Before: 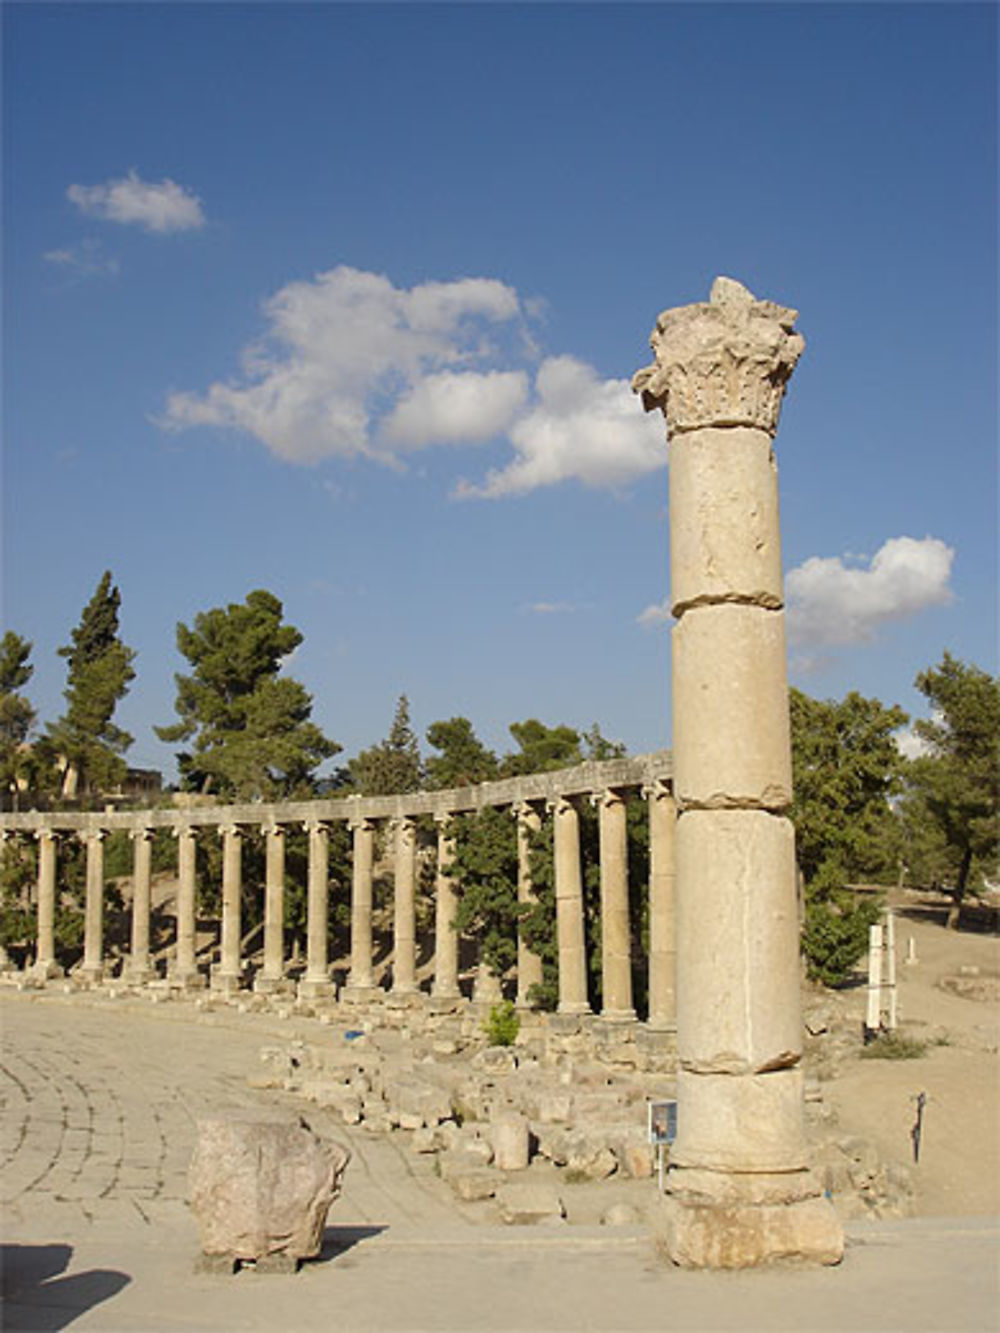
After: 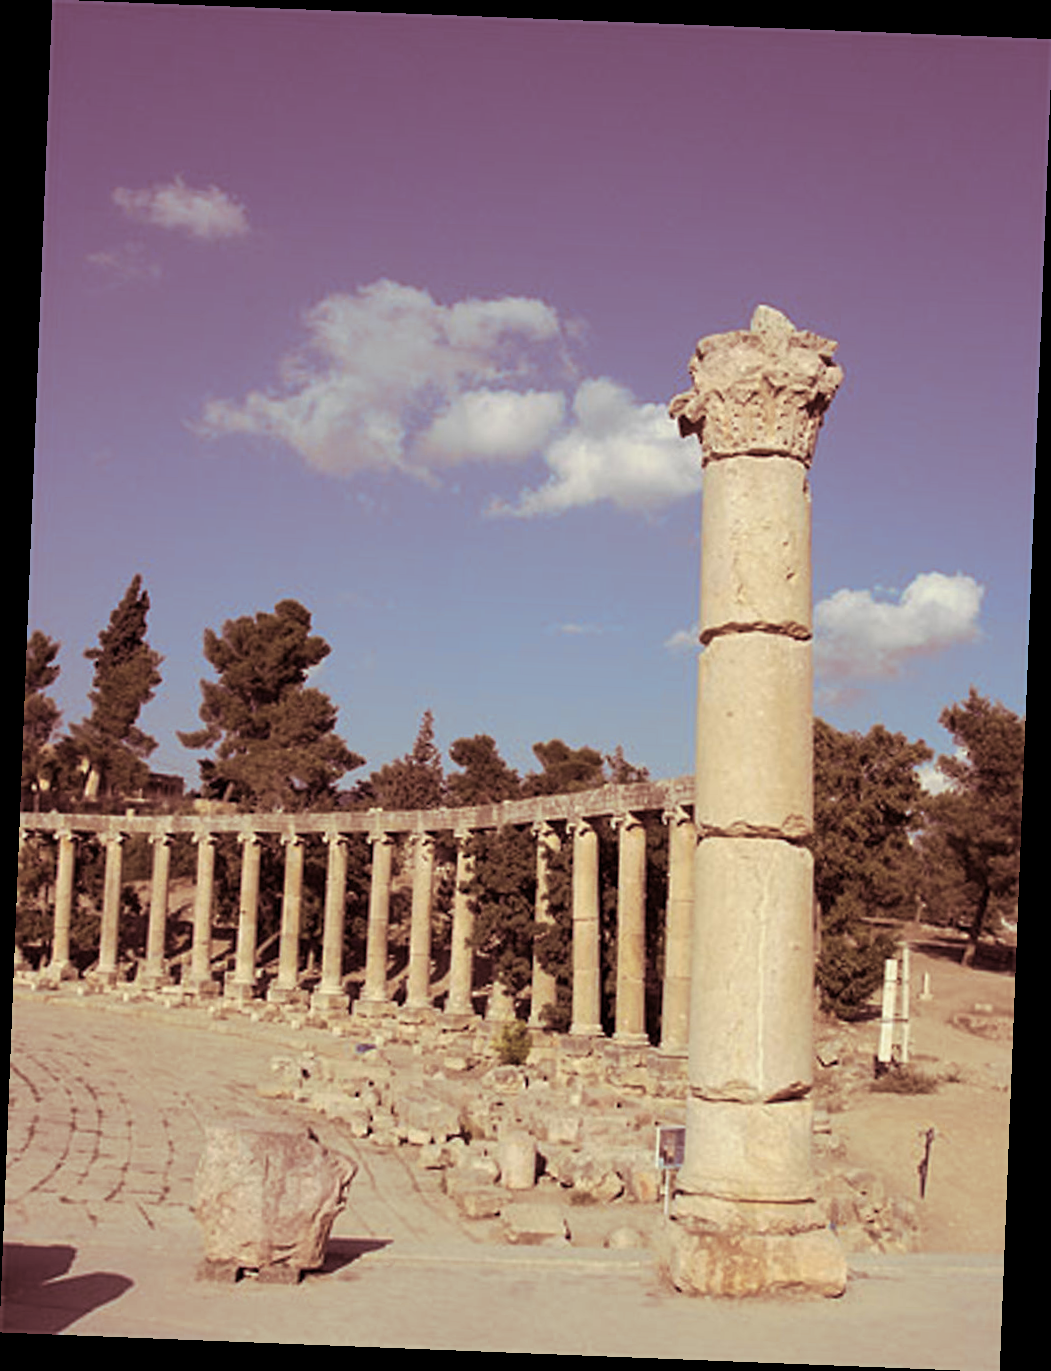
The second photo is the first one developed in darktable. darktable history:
exposure: black level correction 0.001, compensate highlight preservation false
rotate and perspective: rotation 2.27°, automatic cropping off
split-toning: compress 20%
